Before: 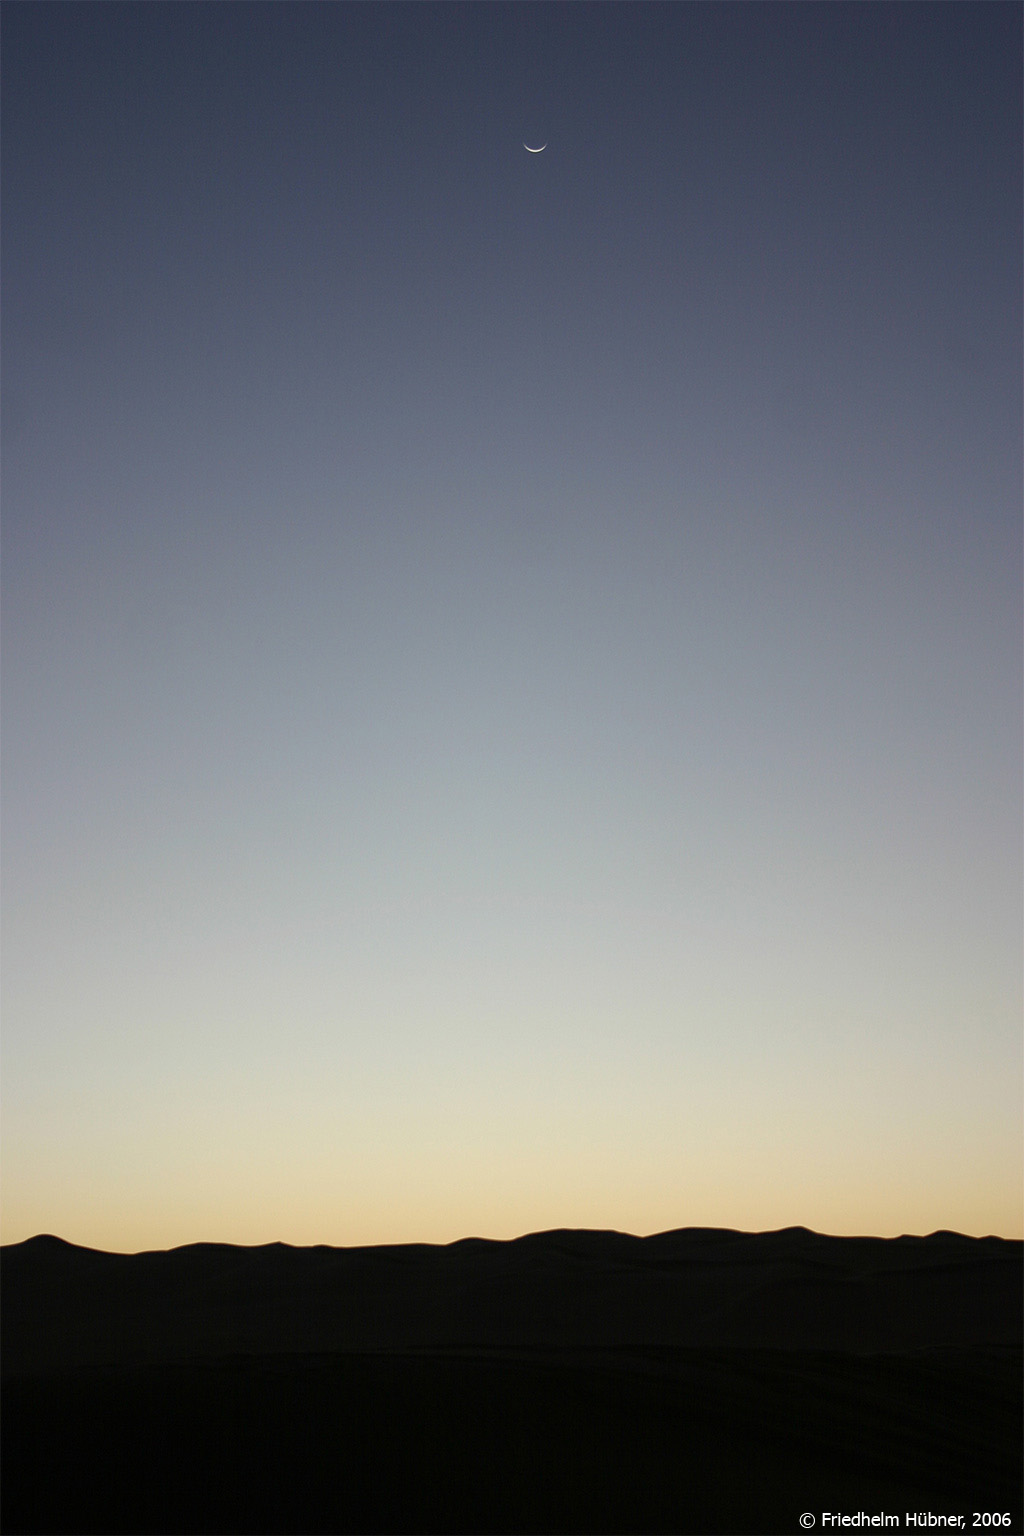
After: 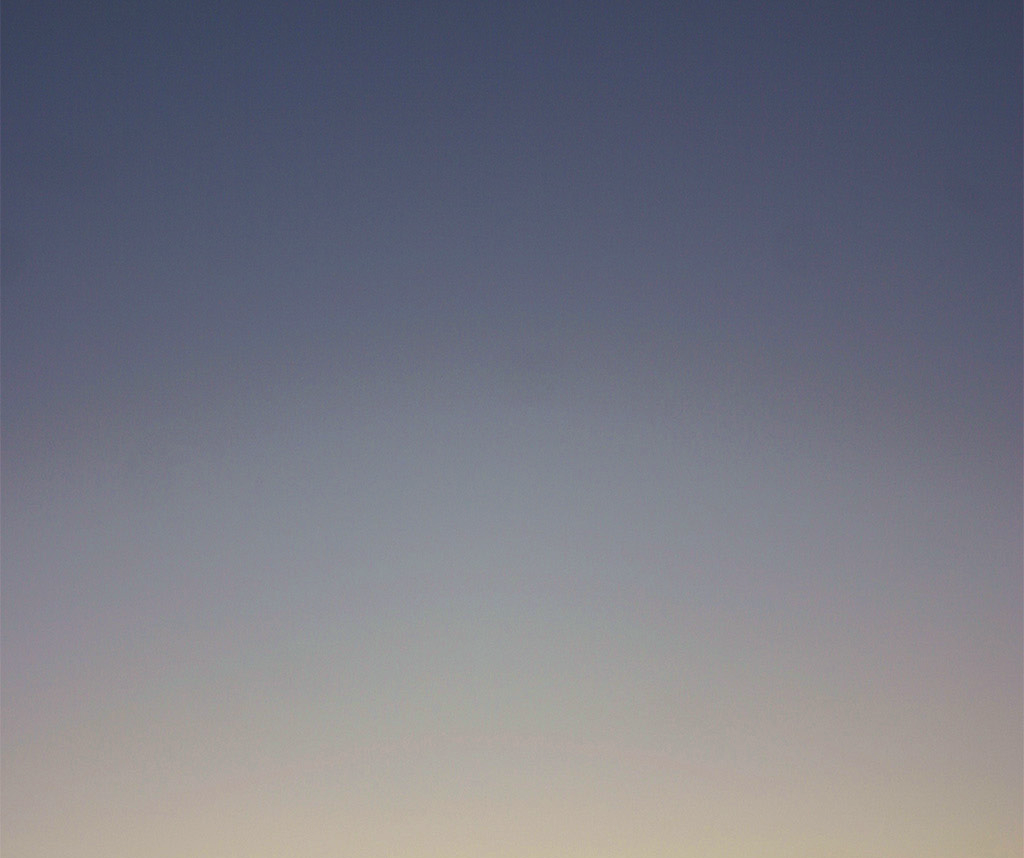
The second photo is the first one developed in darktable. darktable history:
crop and rotate: top 10.417%, bottom 33.703%
shadows and highlights: low approximation 0.01, soften with gaussian
tone curve: curves: ch0 [(0, 0) (0.003, 0.003) (0.011, 0.011) (0.025, 0.024) (0.044, 0.043) (0.069, 0.068) (0.1, 0.097) (0.136, 0.133) (0.177, 0.173) (0.224, 0.219) (0.277, 0.27) (0.335, 0.327) (0.399, 0.39) (0.468, 0.457) (0.543, 0.545) (0.623, 0.625) (0.709, 0.71) (0.801, 0.801) (0.898, 0.898) (1, 1)], color space Lab, independent channels, preserve colors none
contrast brightness saturation: contrast 0.122, brightness -0.115, saturation 0.205
color balance rgb: highlights gain › chroma 1.426%, highlights gain › hue 50.51°, perceptual saturation grading › global saturation 0.059%
velvia: on, module defaults
exposure: black level correction -0.027, compensate exposure bias true, compensate highlight preservation false
